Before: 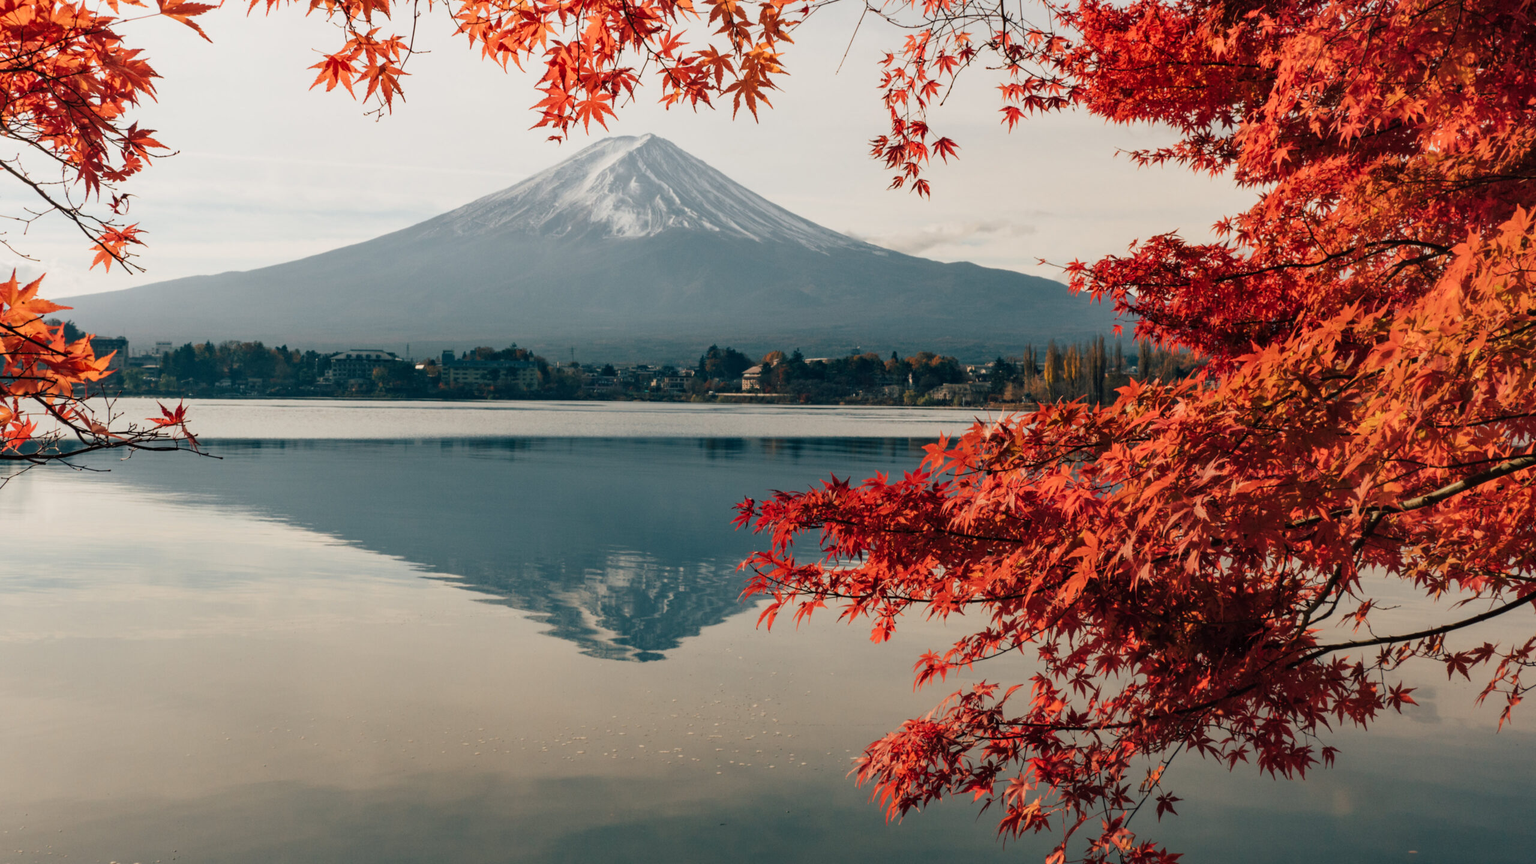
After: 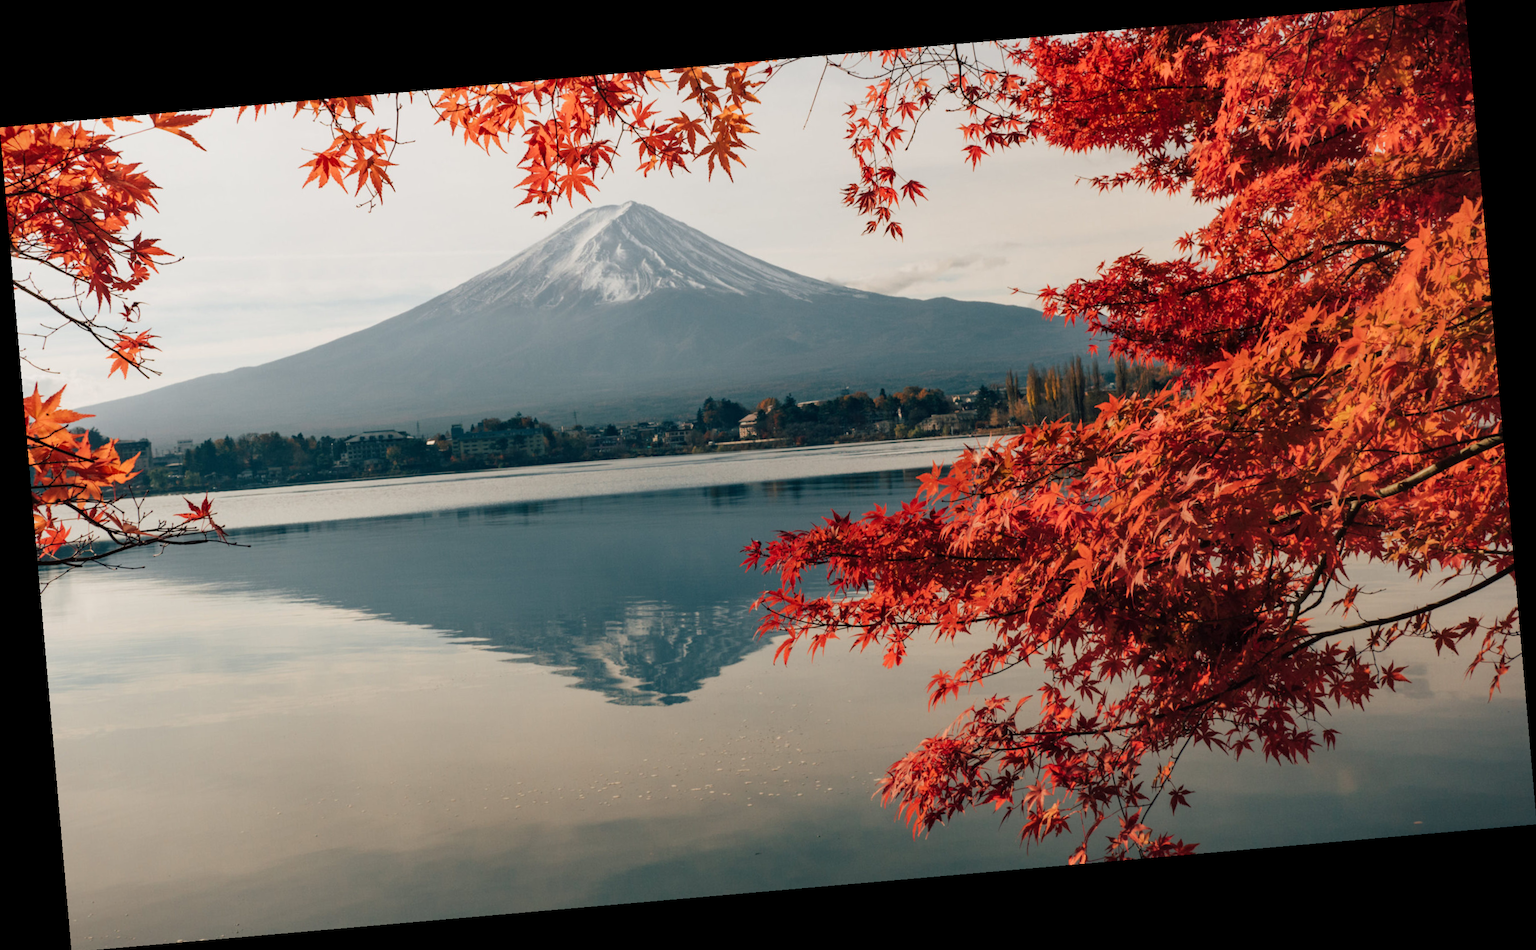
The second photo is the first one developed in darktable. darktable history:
vignetting: fall-off start 97.23%, saturation -0.024, center (-0.033, -0.042), width/height ratio 1.179, unbound false
rotate and perspective: rotation -4.98°, automatic cropping off
